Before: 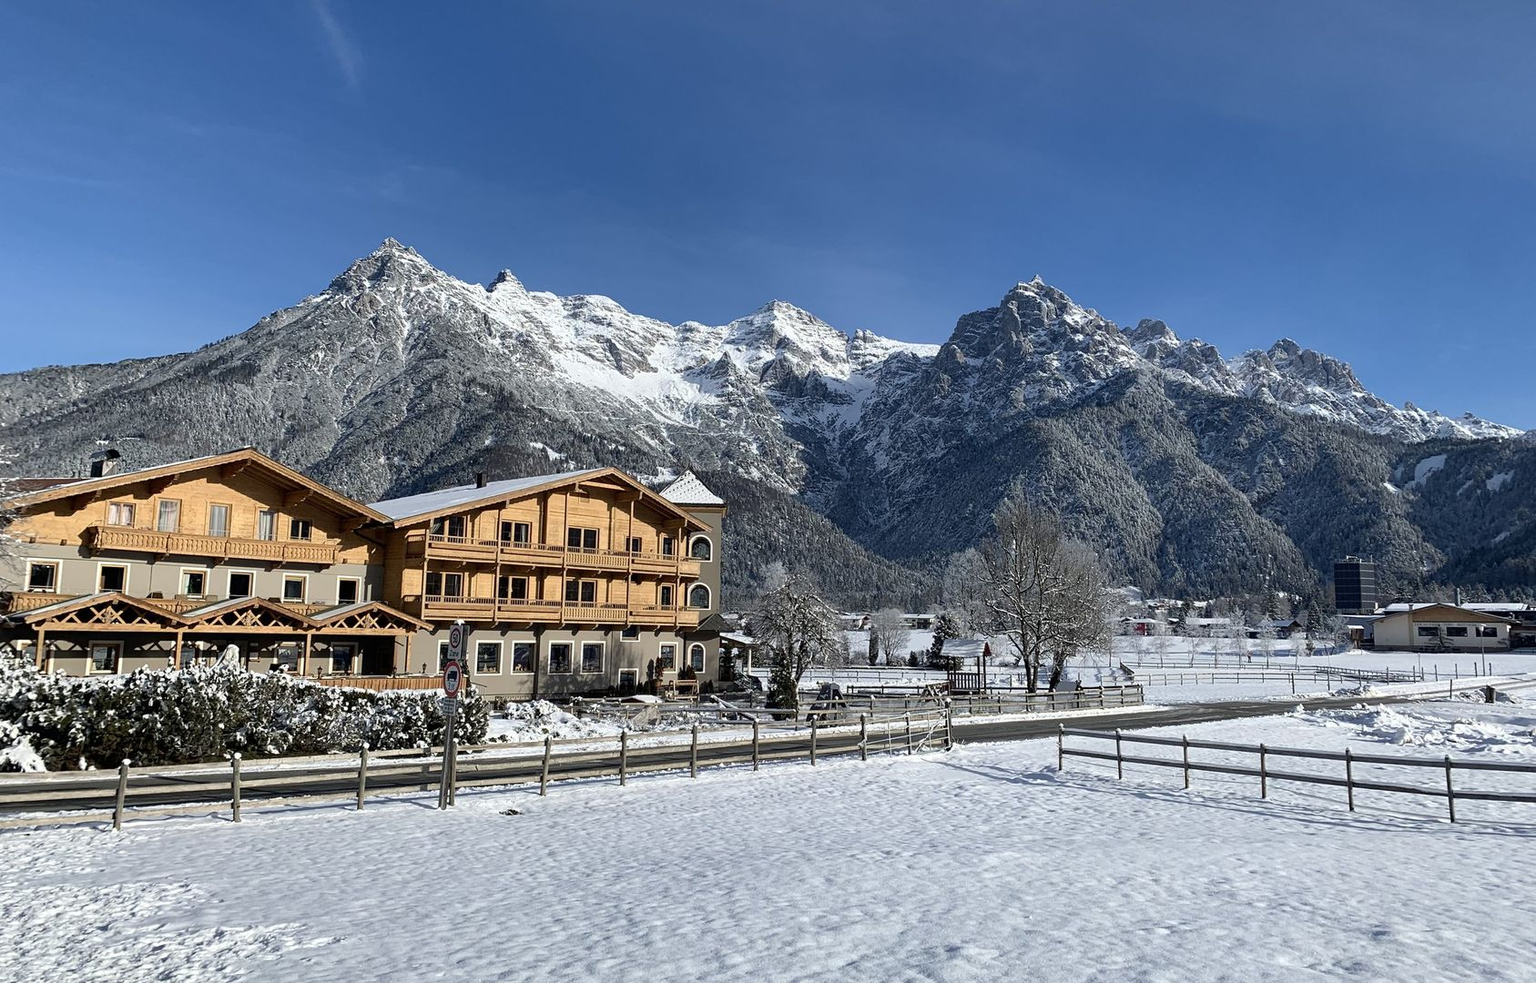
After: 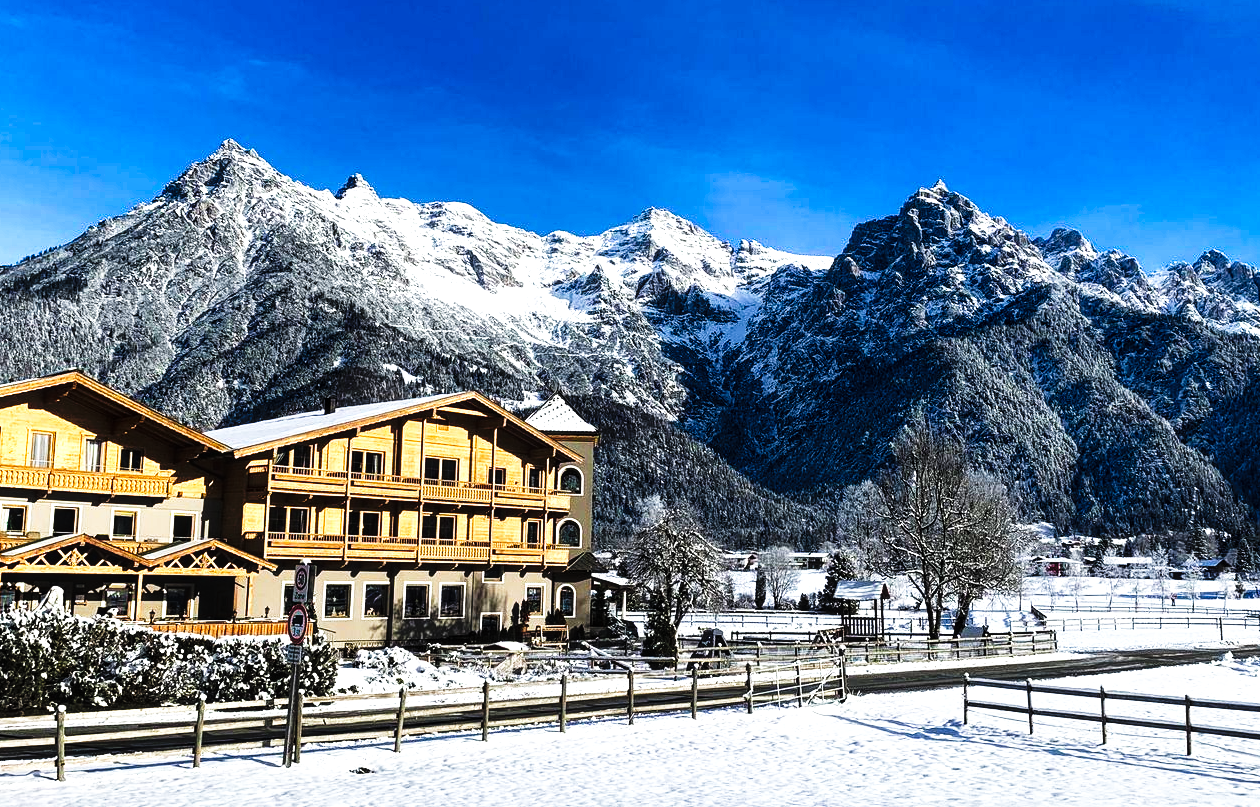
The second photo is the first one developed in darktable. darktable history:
crop and rotate: left 11.831%, top 11.346%, right 13.429%, bottom 13.899%
color correction: saturation 1.1
tone curve: curves: ch0 [(0, 0) (0.003, 0.003) (0.011, 0.006) (0.025, 0.01) (0.044, 0.015) (0.069, 0.02) (0.1, 0.027) (0.136, 0.036) (0.177, 0.05) (0.224, 0.07) (0.277, 0.12) (0.335, 0.208) (0.399, 0.334) (0.468, 0.473) (0.543, 0.636) (0.623, 0.795) (0.709, 0.907) (0.801, 0.97) (0.898, 0.989) (1, 1)], preserve colors none
local contrast: highlights 99%, shadows 86%, detail 160%, midtone range 0.2
